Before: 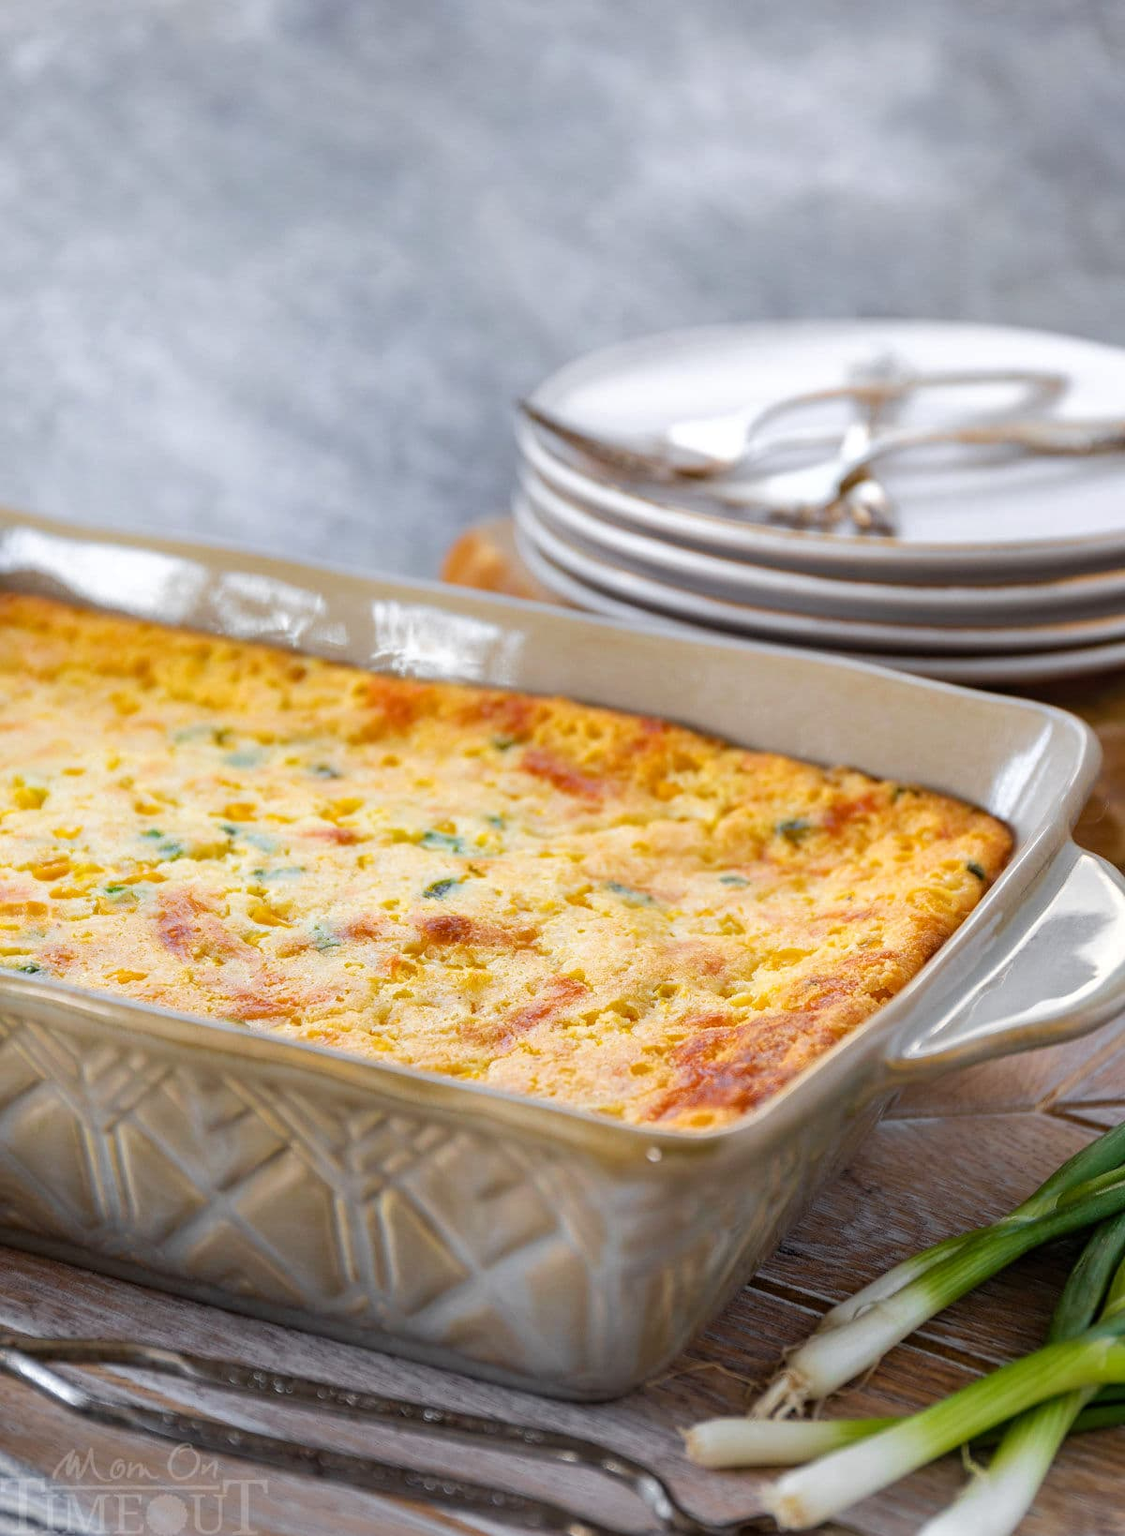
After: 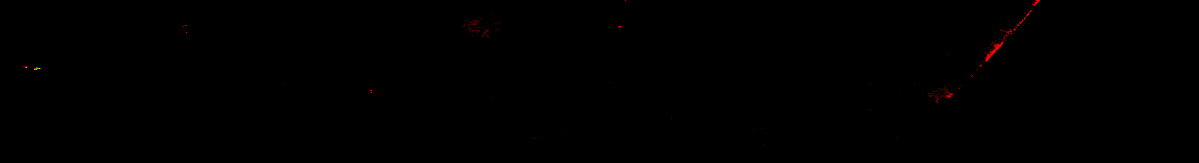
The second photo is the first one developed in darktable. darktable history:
haze removal: compatibility mode true, adaptive false
tone equalizer: -8 EV -0.75 EV, -7 EV -0.7 EV, -6 EV -0.6 EV, -5 EV -0.4 EV, -3 EV 0.4 EV, -2 EV 0.6 EV, -1 EV 0.7 EV, +0 EV 0.75 EV, edges refinement/feathering 500, mask exposure compensation -1.57 EV, preserve details no
crop and rotate: top 59.084%, bottom 30.916%
white balance: red 0.98, blue 1.61
sharpen: on, module defaults
bloom: size 9%, threshold 100%, strength 7%
contrast brightness saturation: contrast 0.25, saturation -0.31
exposure: exposure 8 EV, compensate highlight preservation false
